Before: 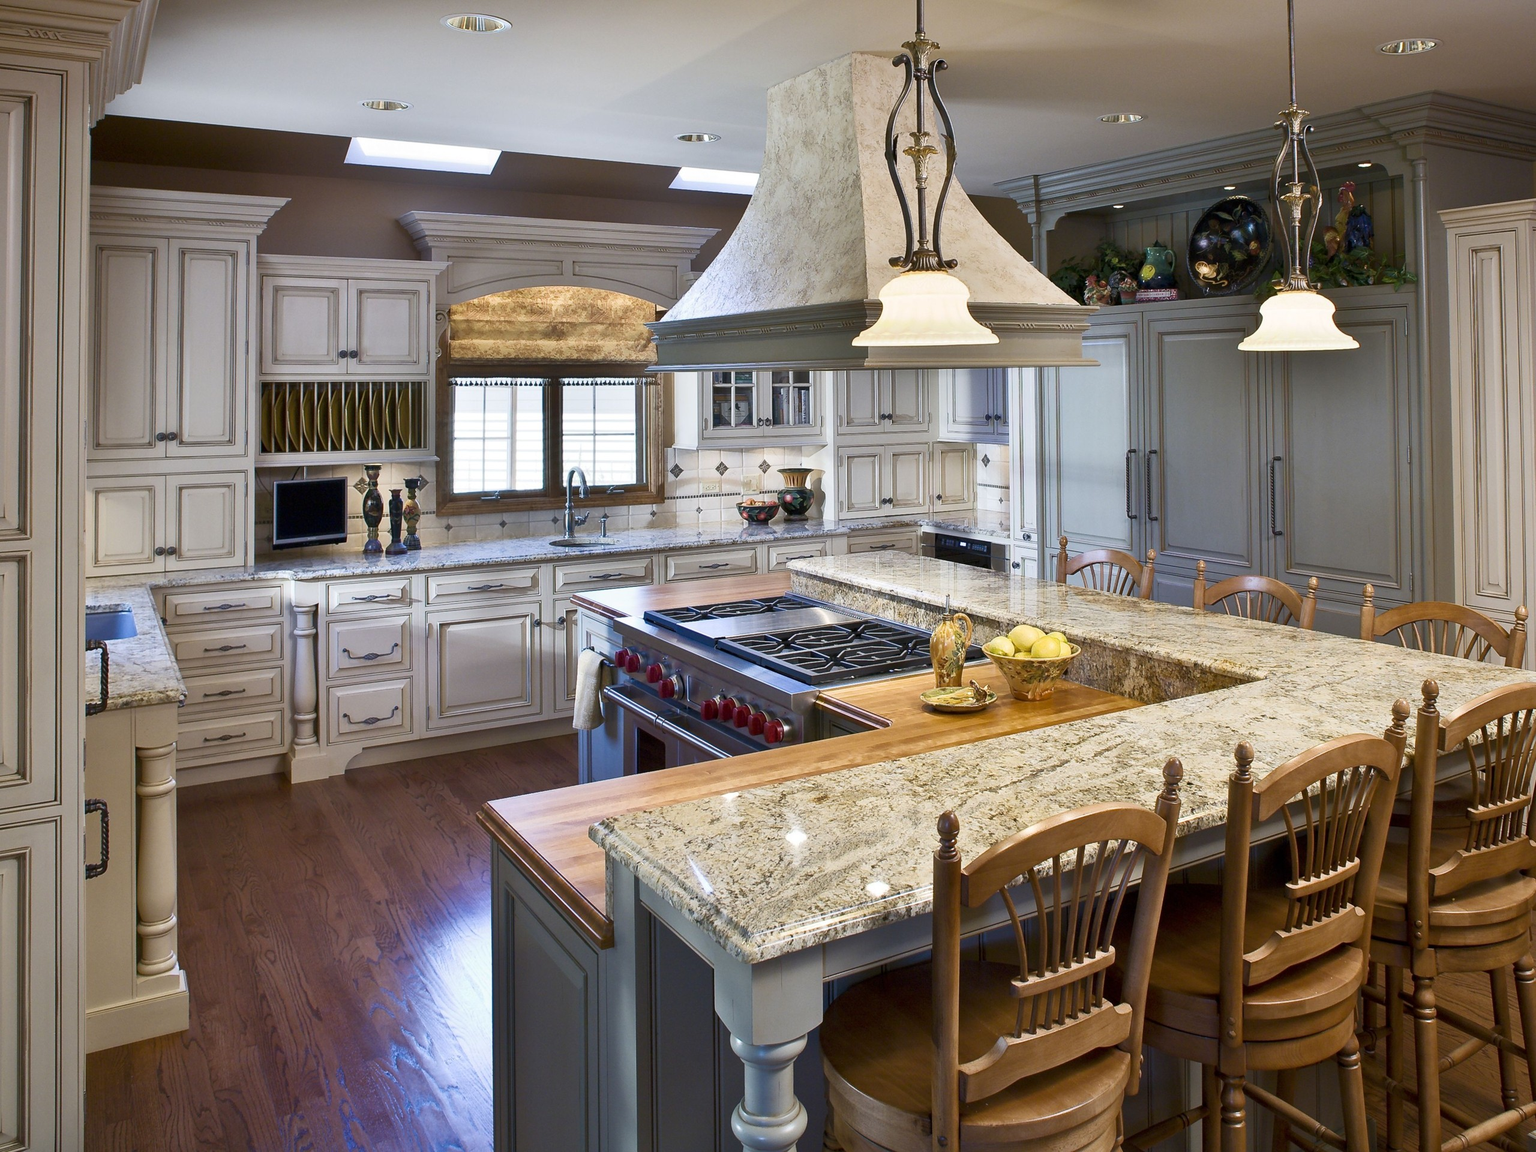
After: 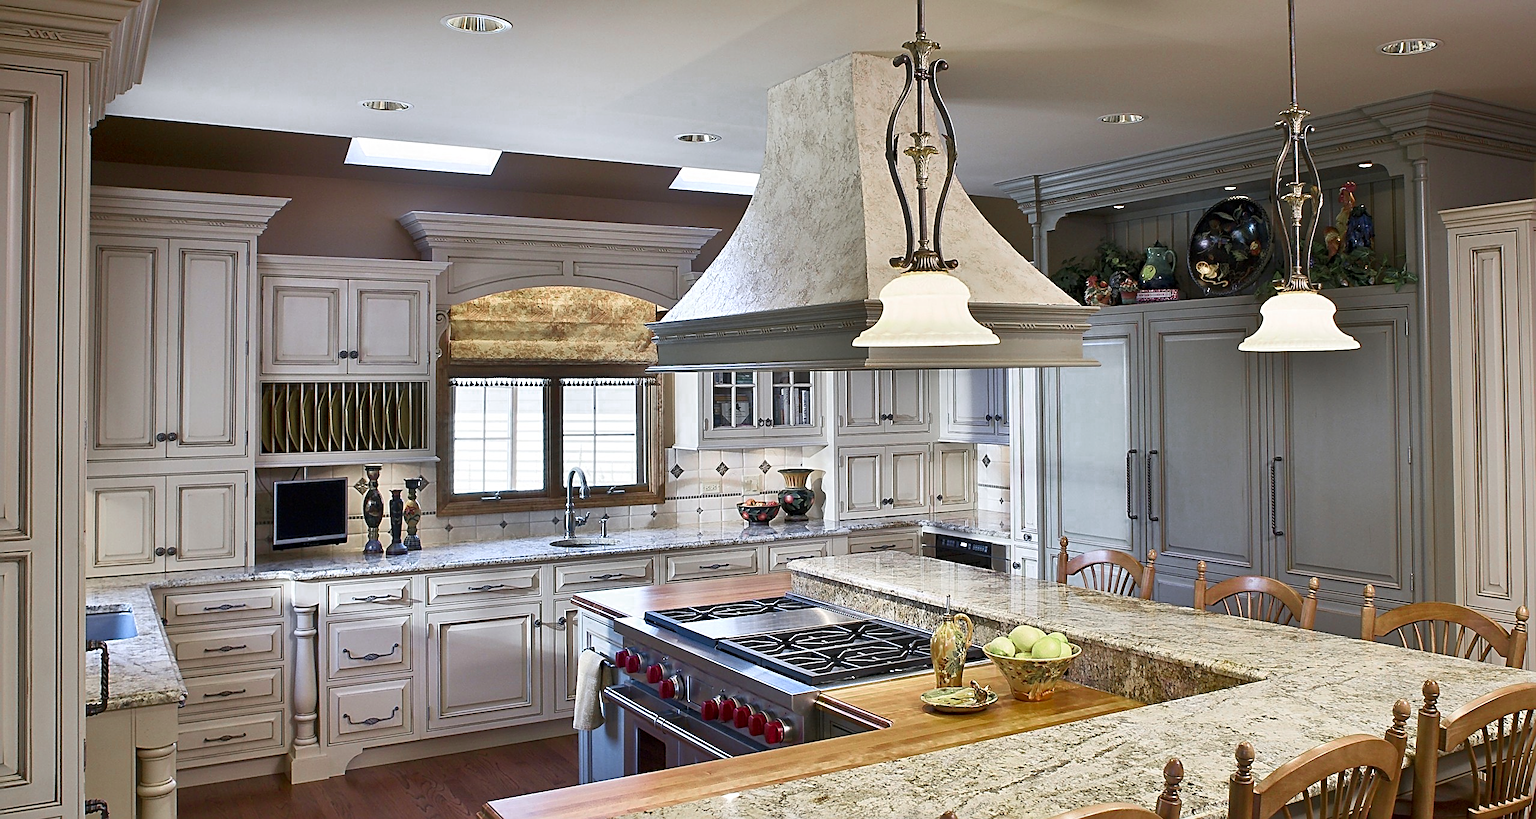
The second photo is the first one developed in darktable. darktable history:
sharpen: radius 2.641, amount 0.677
crop: right 0%, bottom 28.843%
color zones: curves: ch0 [(0, 0.466) (0.128, 0.466) (0.25, 0.5) (0.375, 0.456) (0.5, 0.5) (0.625, 0.5) (0.737, 0.652) (0.875, 0.5)]; ch1 [(0, 0.603) (0.125, 0.618) (0.261, 0.348) (0.372, 0.353) (0.497, 0.363) (0.611, 0.45) (0.731, 0.427) (0.875, 0.518) (0.998, 0.652)]; ch2 [(0, 0.559) (0.125, 0.451) (0.253, 0.564) (0.37, 0.578) (0.5, 0.466) (0.625, 0.471) (0.731, 0.471) (0.88, 0.485)]
exposure: compensate highlight preservation false
